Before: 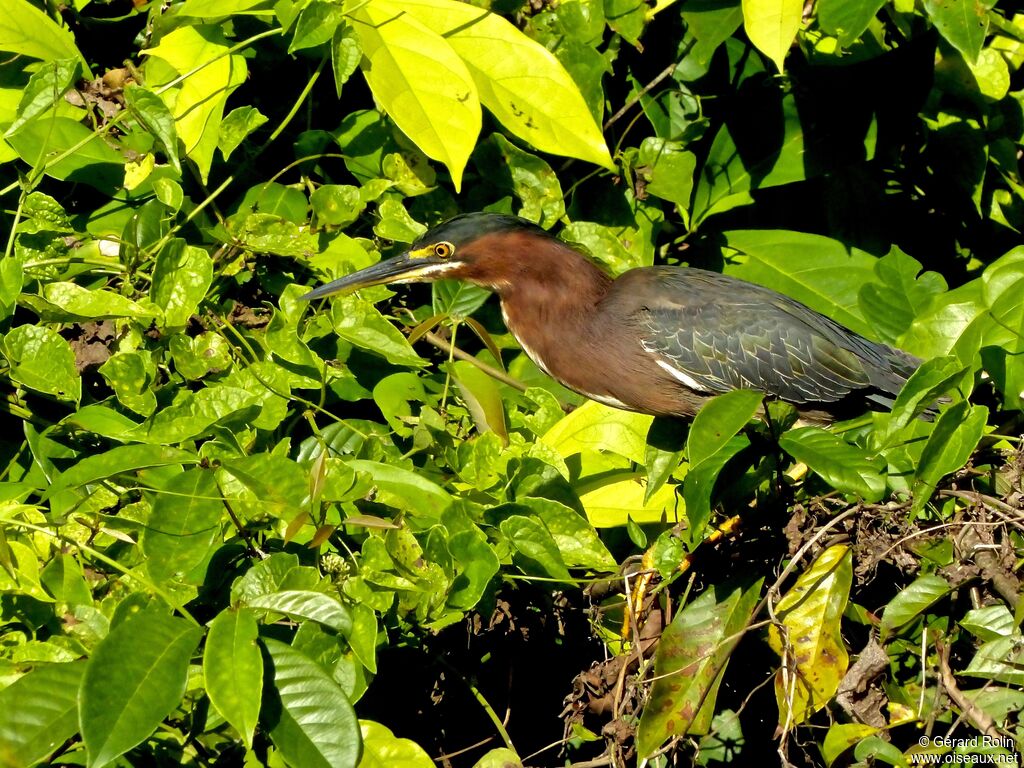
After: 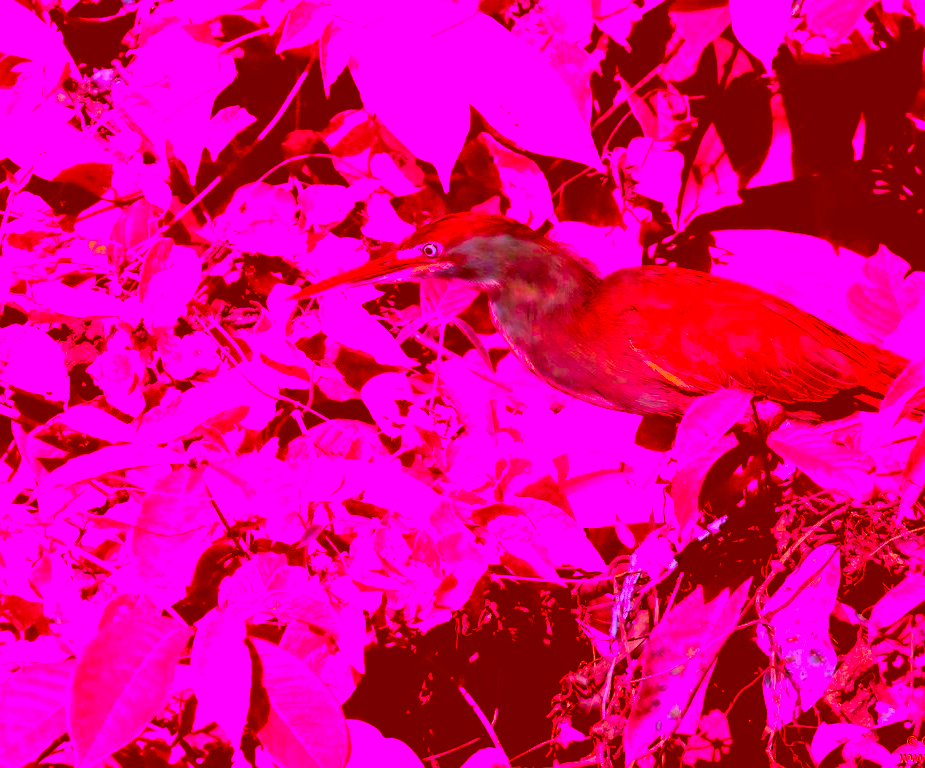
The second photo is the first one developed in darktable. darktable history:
crop and rotate: left 1.249%, right 8.329%
color correction: highlights a* -39.37, highlights b* -39.44, shadows a* -39.58, shadows b* -39.52, saturation -2.99
